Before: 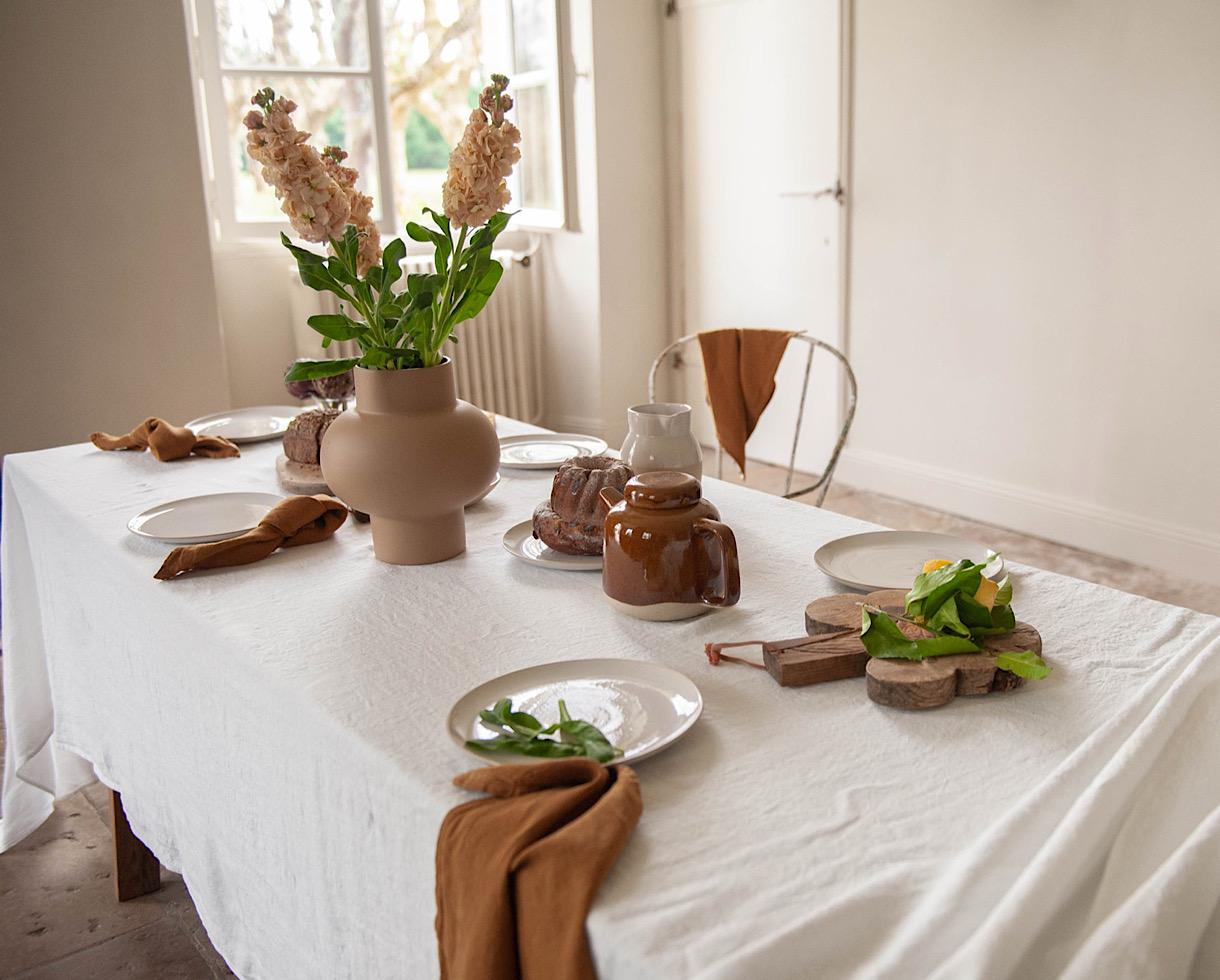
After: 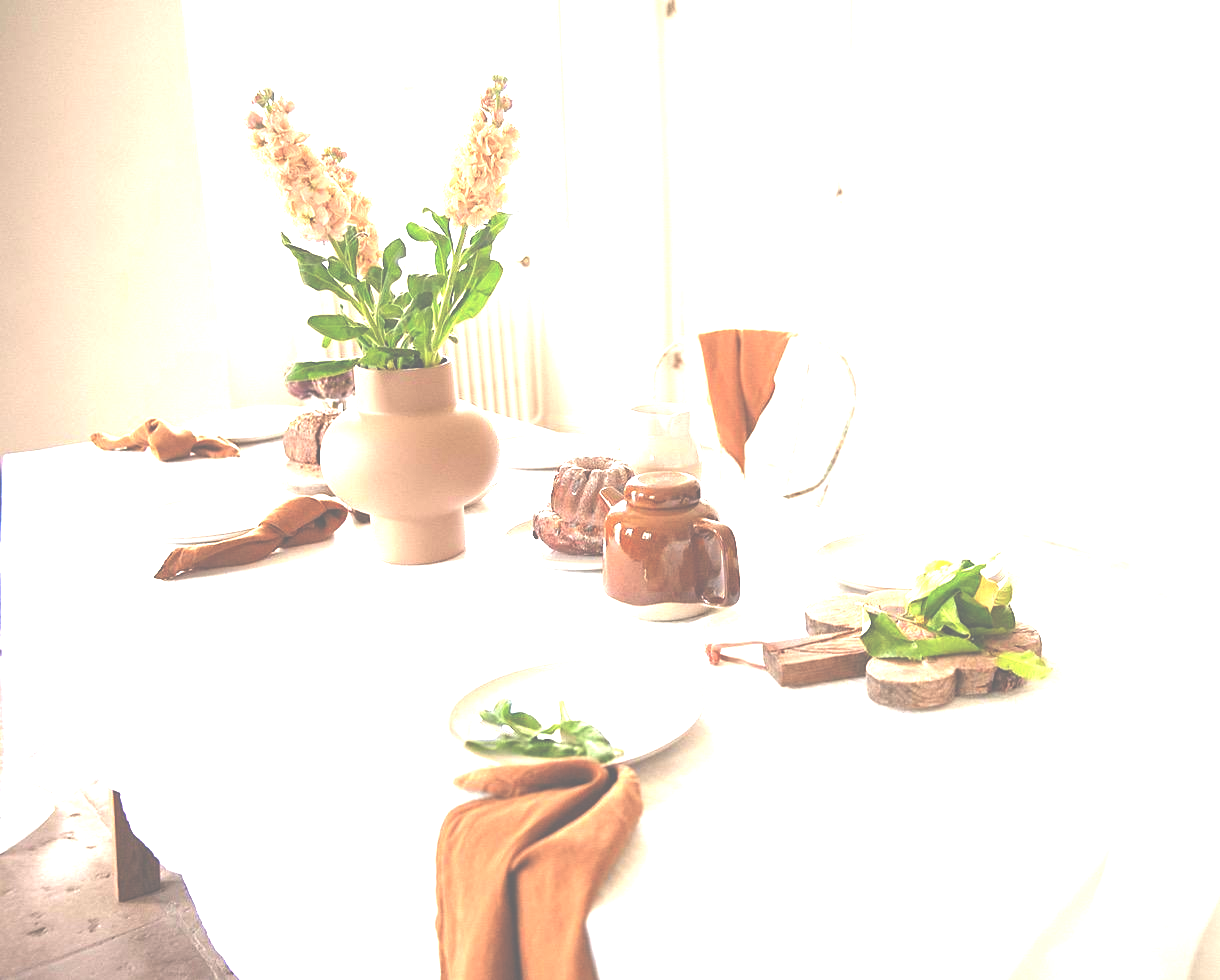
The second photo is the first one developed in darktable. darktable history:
exposure: black level correction -0.041, exposure 0.064 EV, compensate highlight preservation false
levels: levels [0, 0.281, 0.562]
